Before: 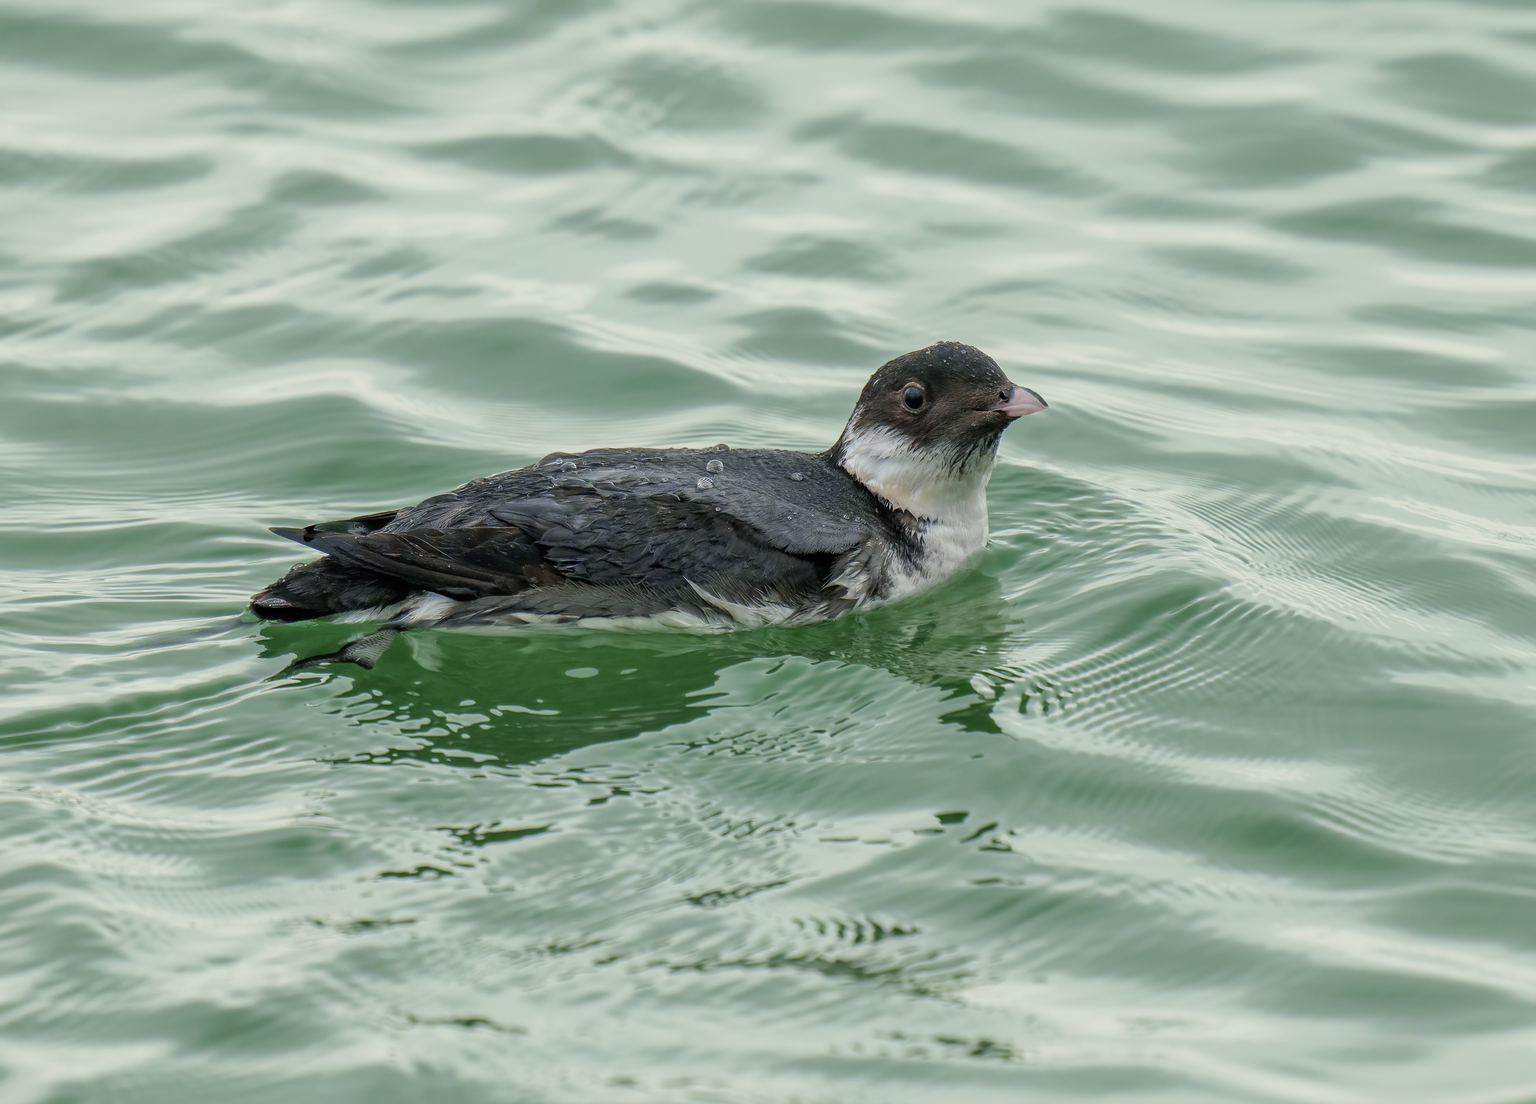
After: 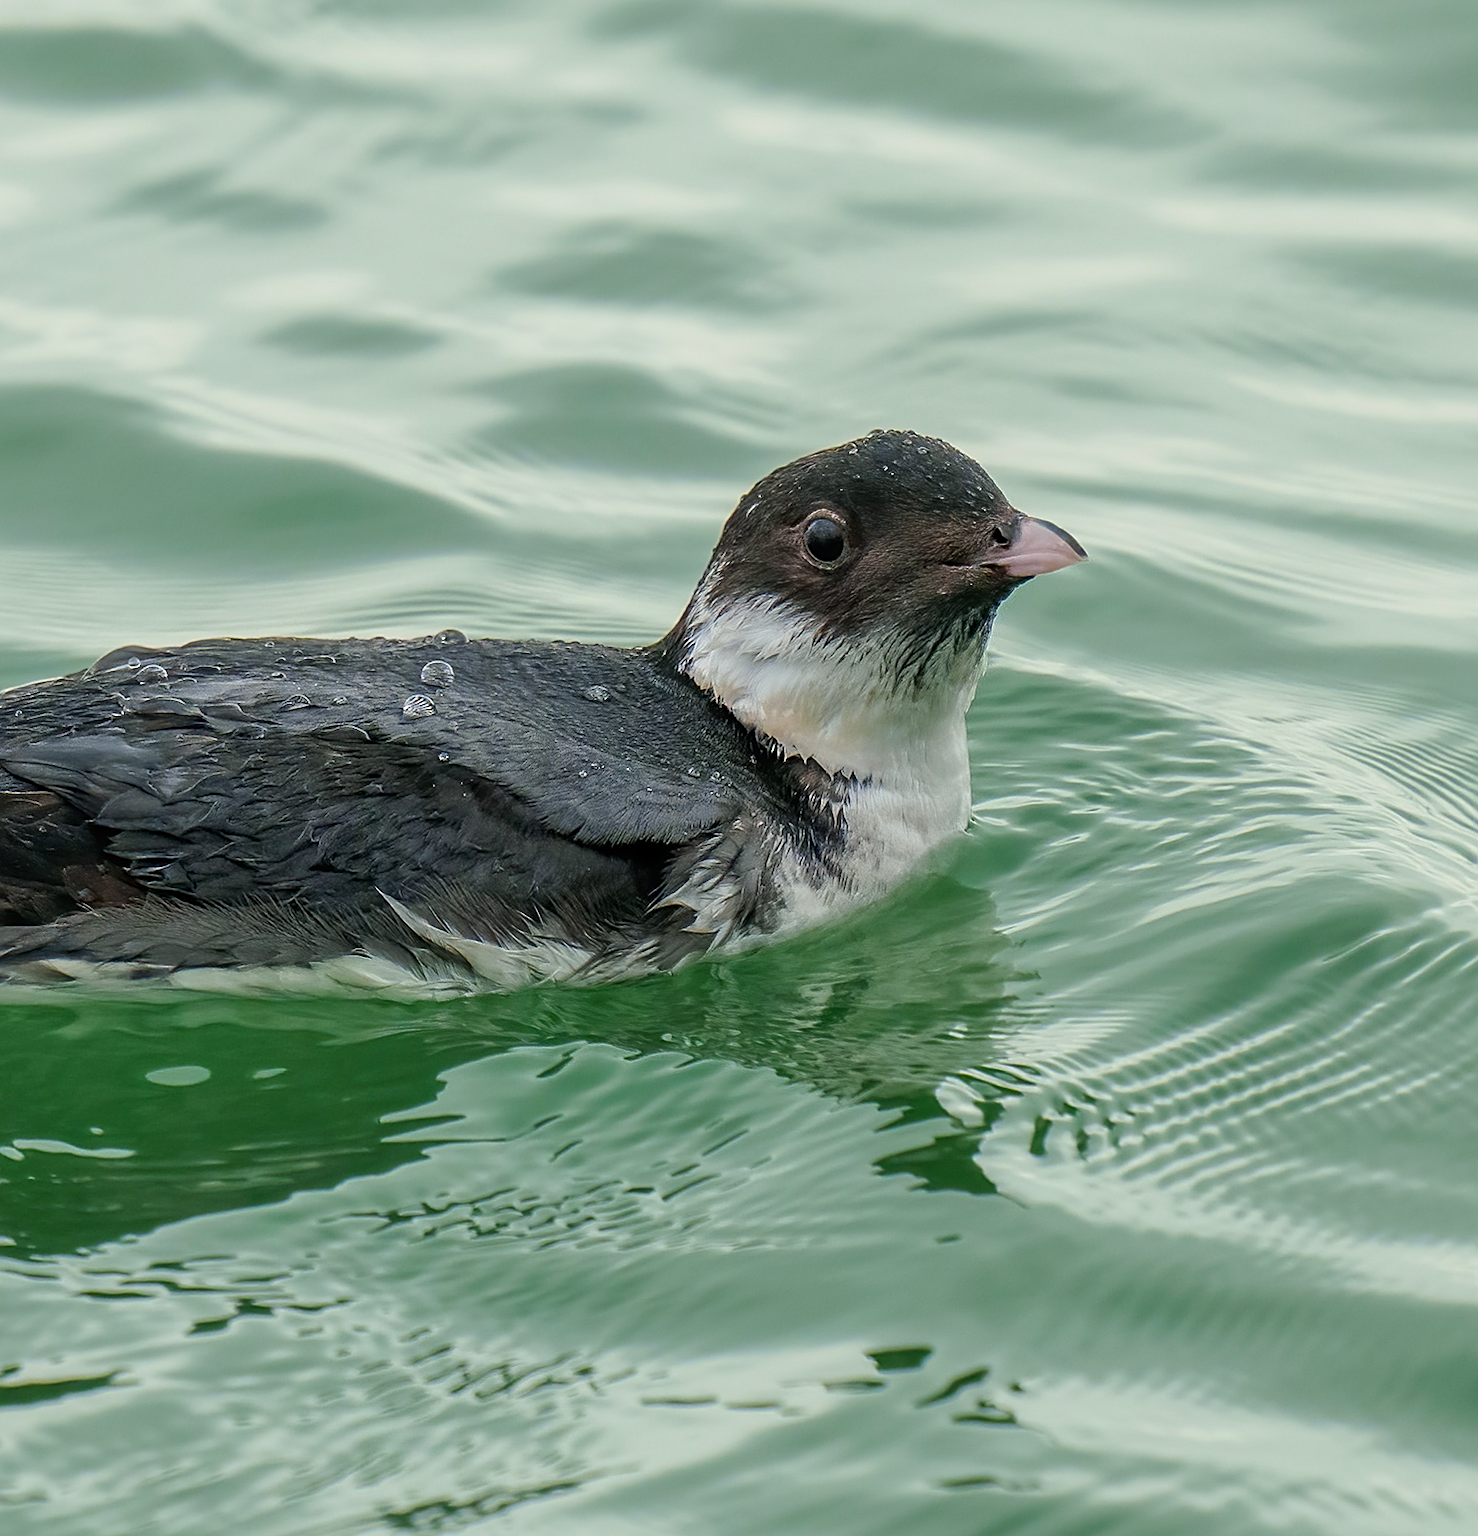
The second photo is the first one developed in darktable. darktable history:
sharpen: on, module defaults
crop: left 31.949%, top 10.972%, right 18.672%, bottom 17.603%
